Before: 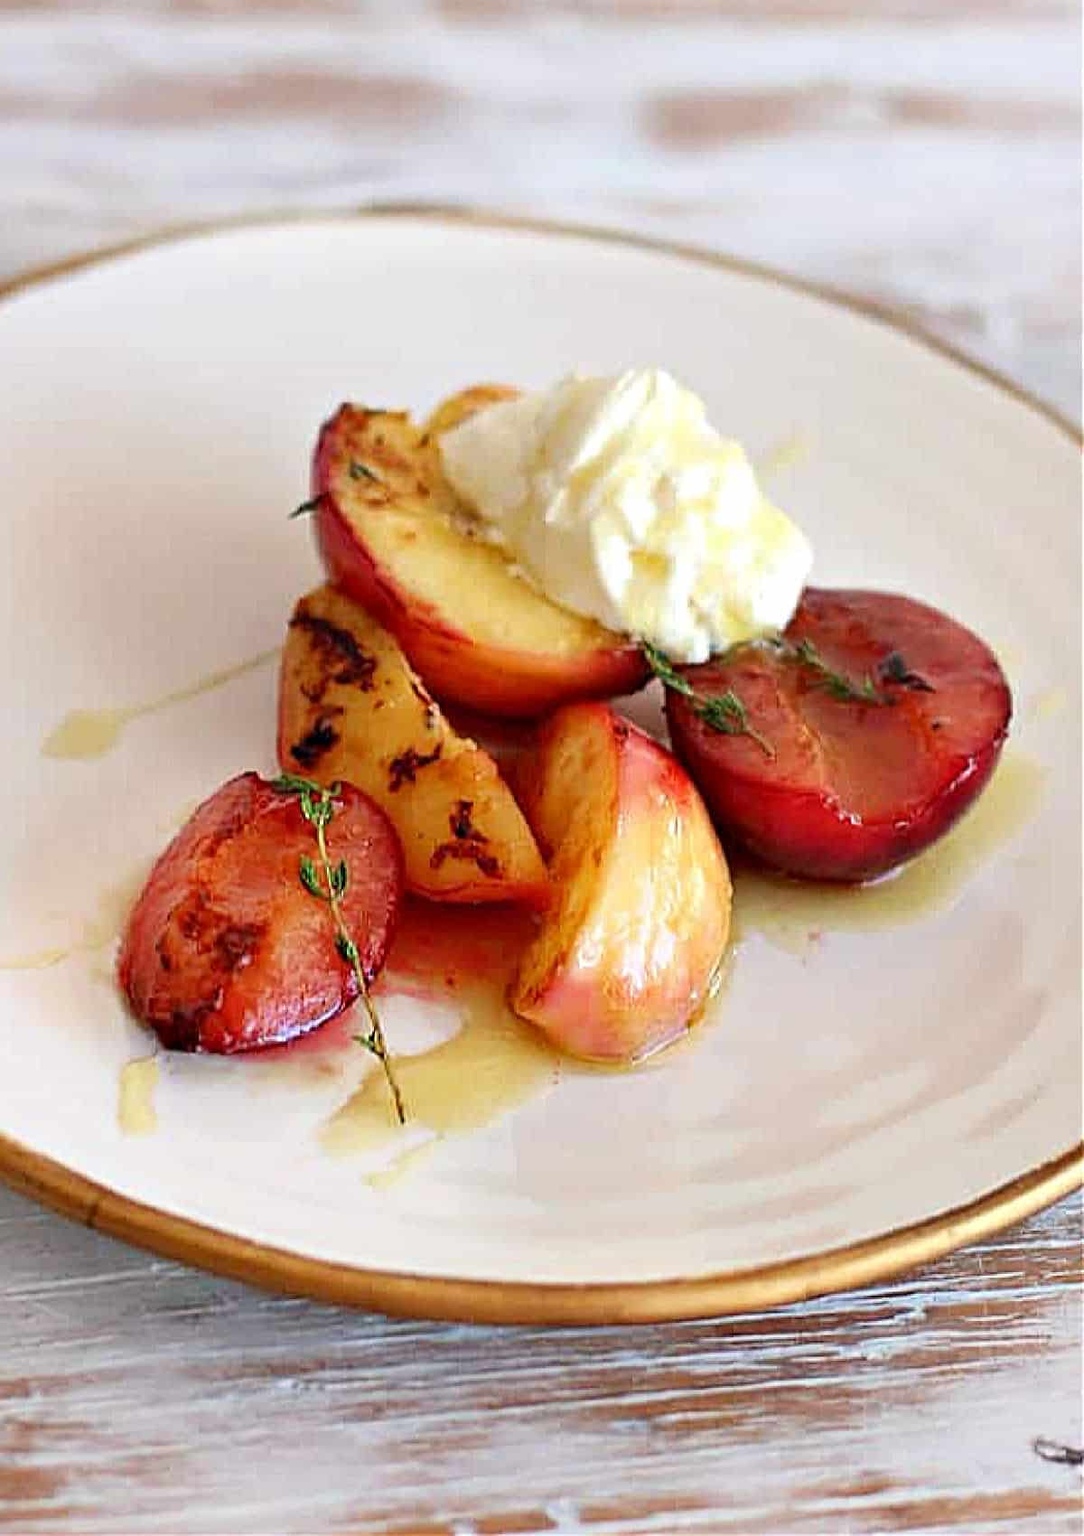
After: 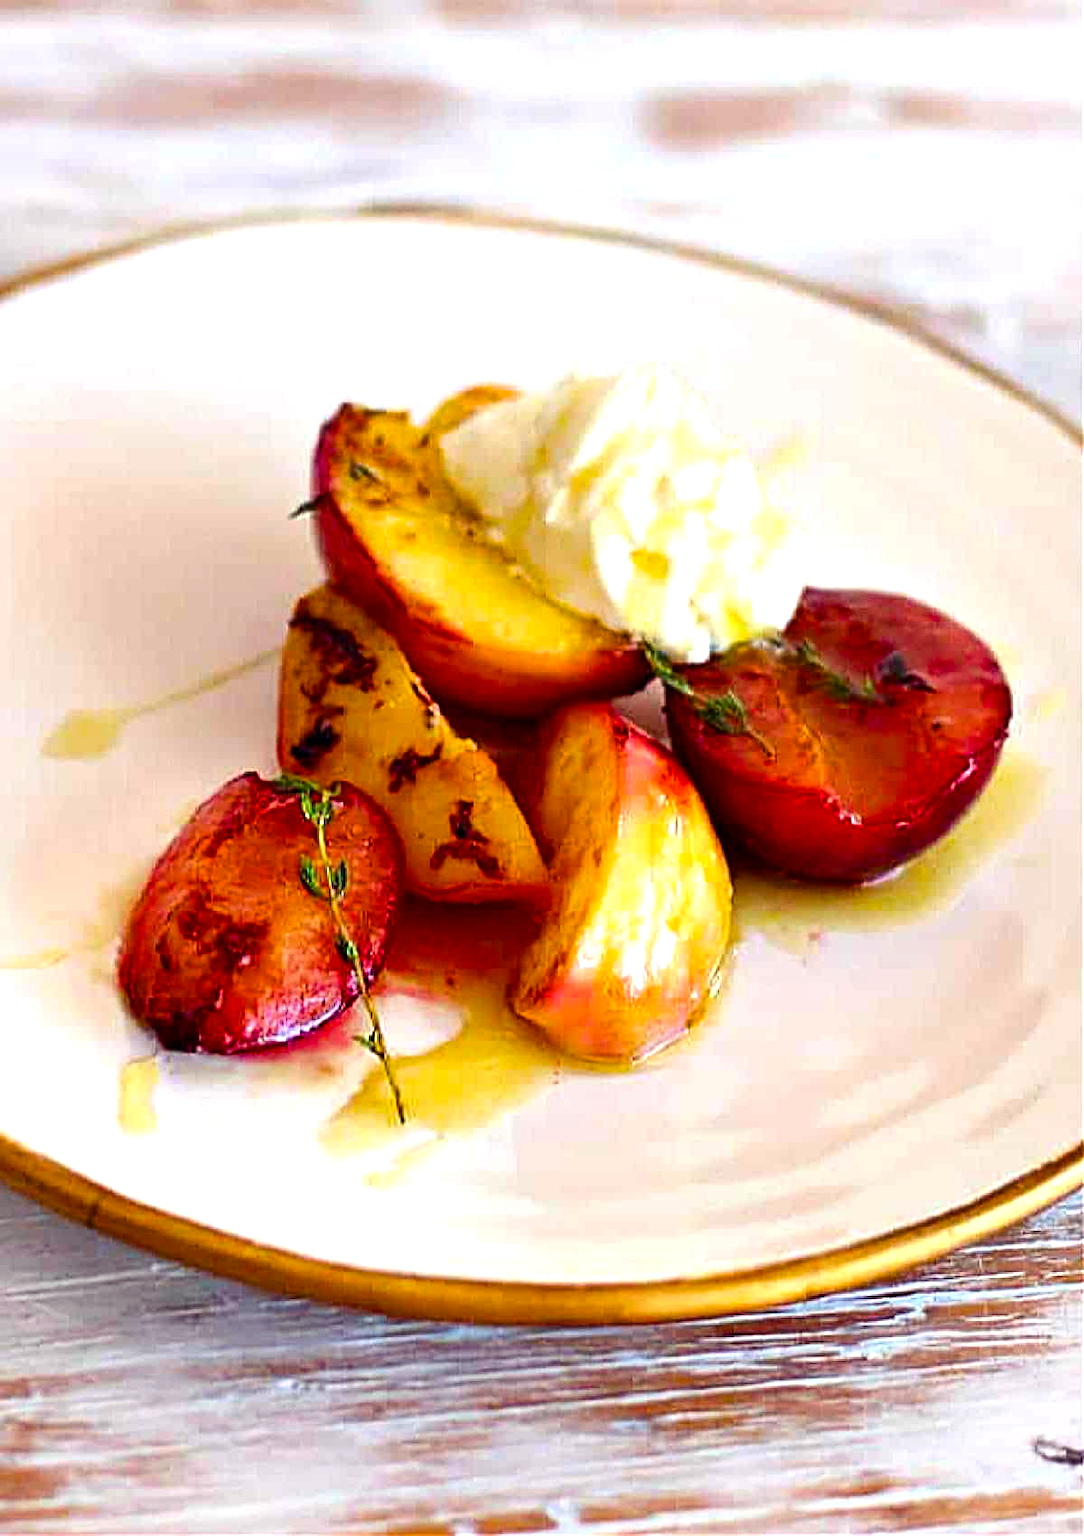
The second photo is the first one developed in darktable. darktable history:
color balance rgb: shadows lift › chroma 6.366%, shadows lift › hue 304.44°, perceptual saturation grading › global saturation 49.497%, perceptual brilliance grading › highlights 12.995%, perceptual brilliance grading › mid-tones 8.954%, perceptual brilliance grading › shadows -17.902%, global vibrance 10.013%
